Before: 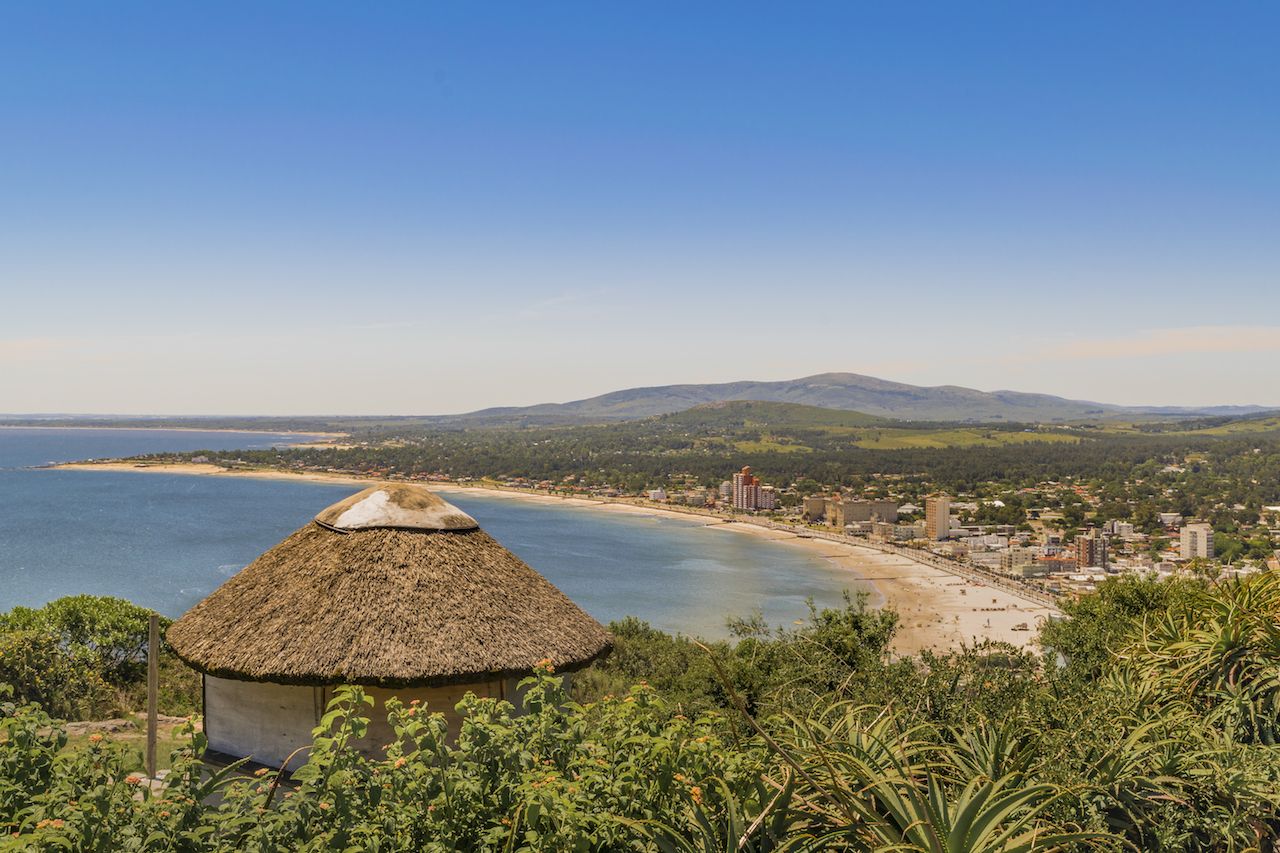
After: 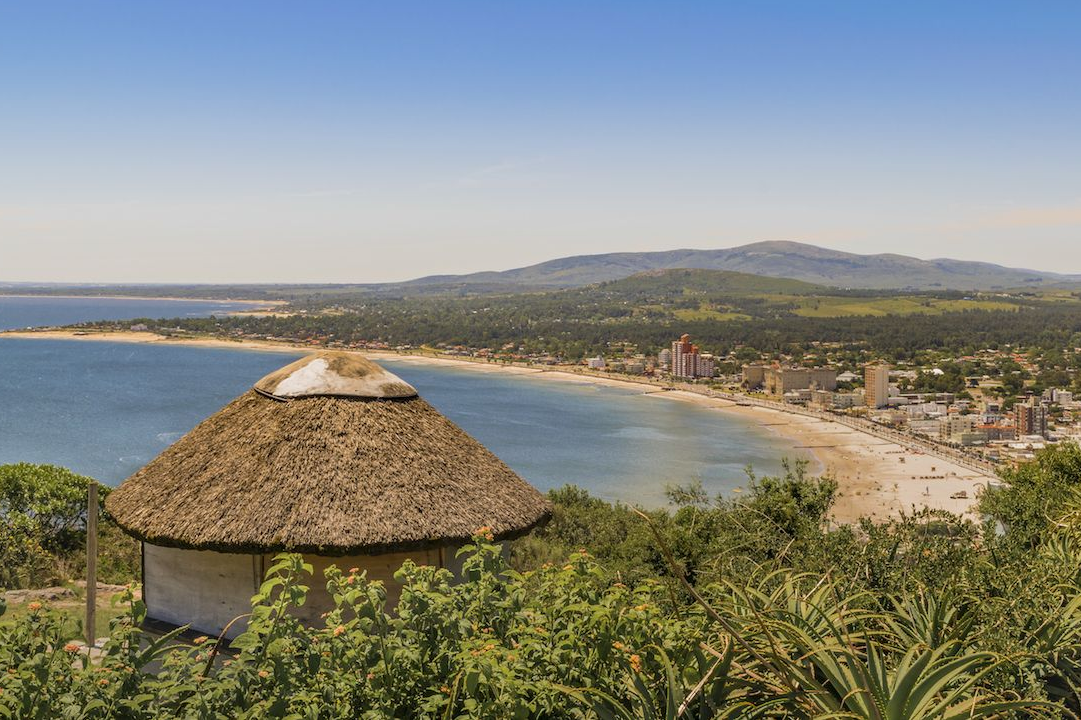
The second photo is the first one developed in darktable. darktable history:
crop and rotate: left 4.842%, top 15.51%, right 10.668%
tone equalizer: on, module defaults
